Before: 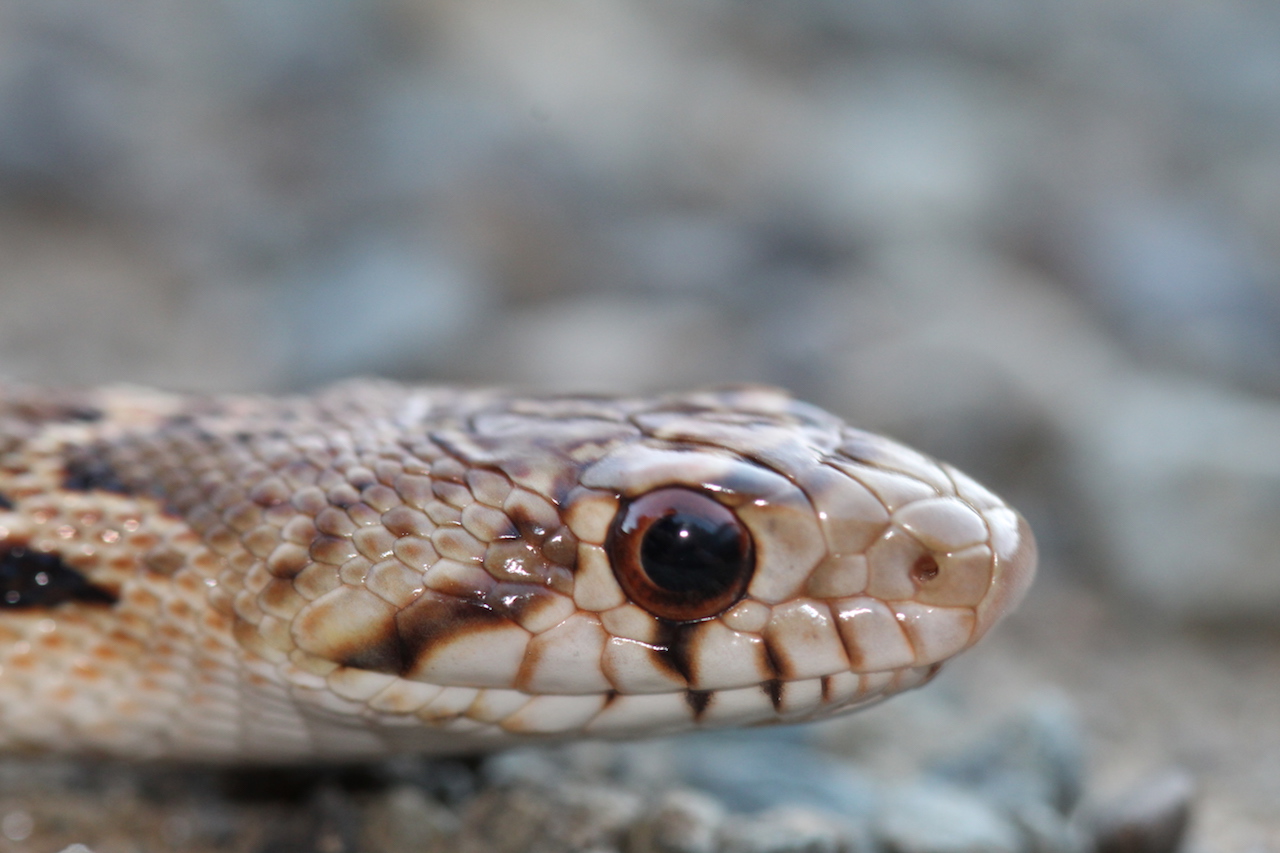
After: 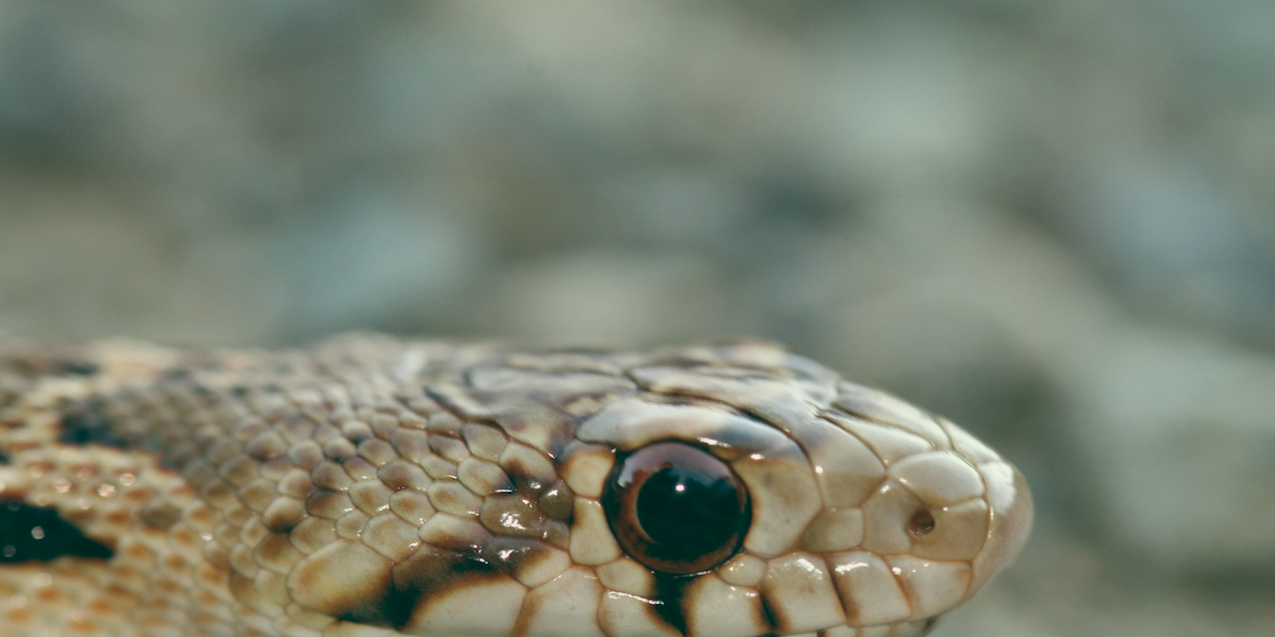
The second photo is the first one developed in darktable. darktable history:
crop: left 0.387%, top 5.469%, bottom 19.809%
color balance: lift [1.005, 0.99, 1.007, 1.01], gamma [1, 1.034, 1.032, 0.966], gain [0.873, 1.055, 1.067, 0.933]
